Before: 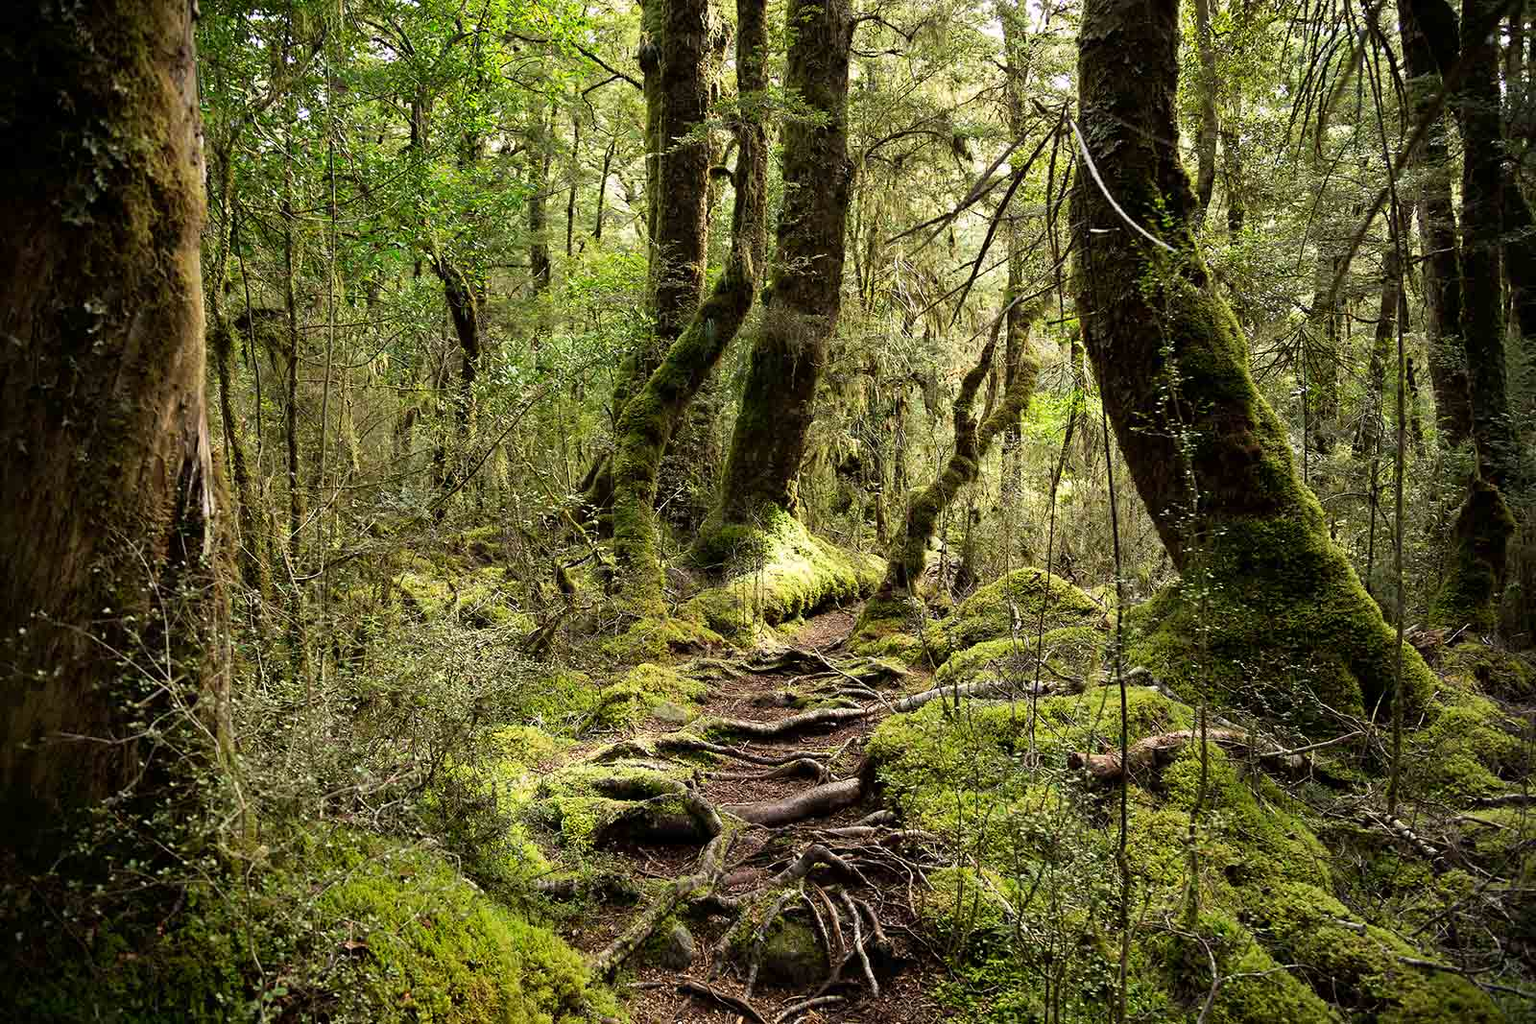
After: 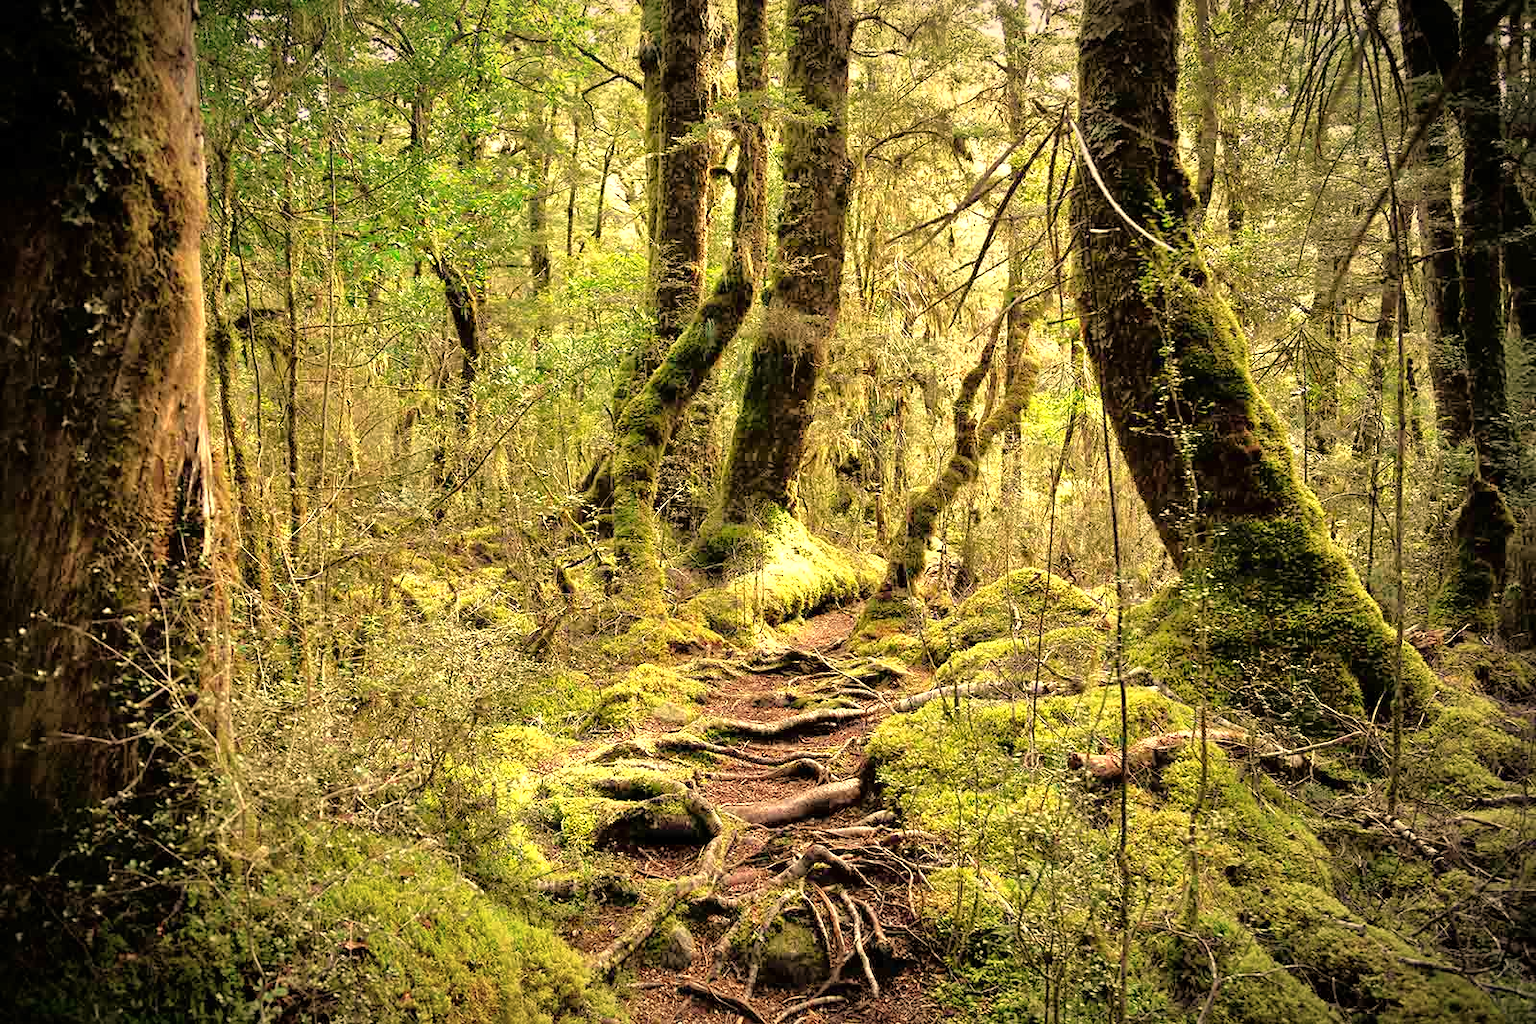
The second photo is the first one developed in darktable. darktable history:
white balance: red 1.138, green 0.996, blue 0.812
exposure: black level correction 0, exposure 0.5 EV, compensate highlight preservation false
tone equalizer: -7 EV 0.15 EV, -6 EV 0.6 EV, -5 EV 1.15 EV, -4 EV 1.33 EV, -3 EV 1.15 EV, -2 EV 0.6 EV, -1 EV 0.15 EV, mask exposure compensation -0.5 EV
vignetting: fall-off start 70.97%, brightness -0.584, saturation -0.118, width/height ratio 1.333
